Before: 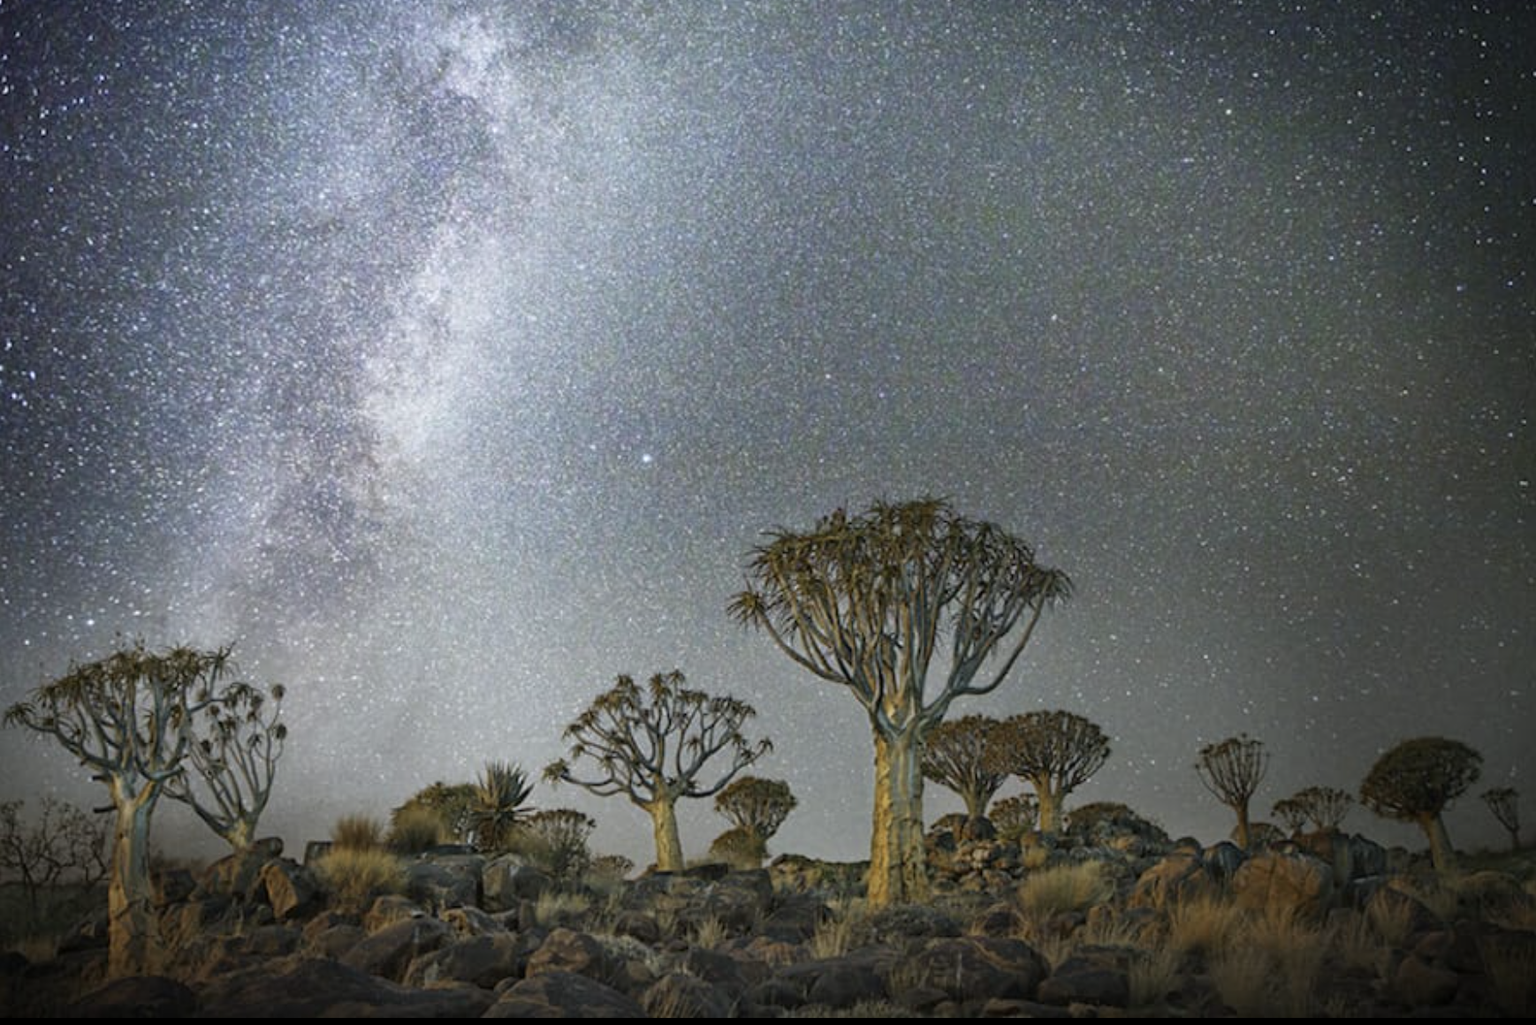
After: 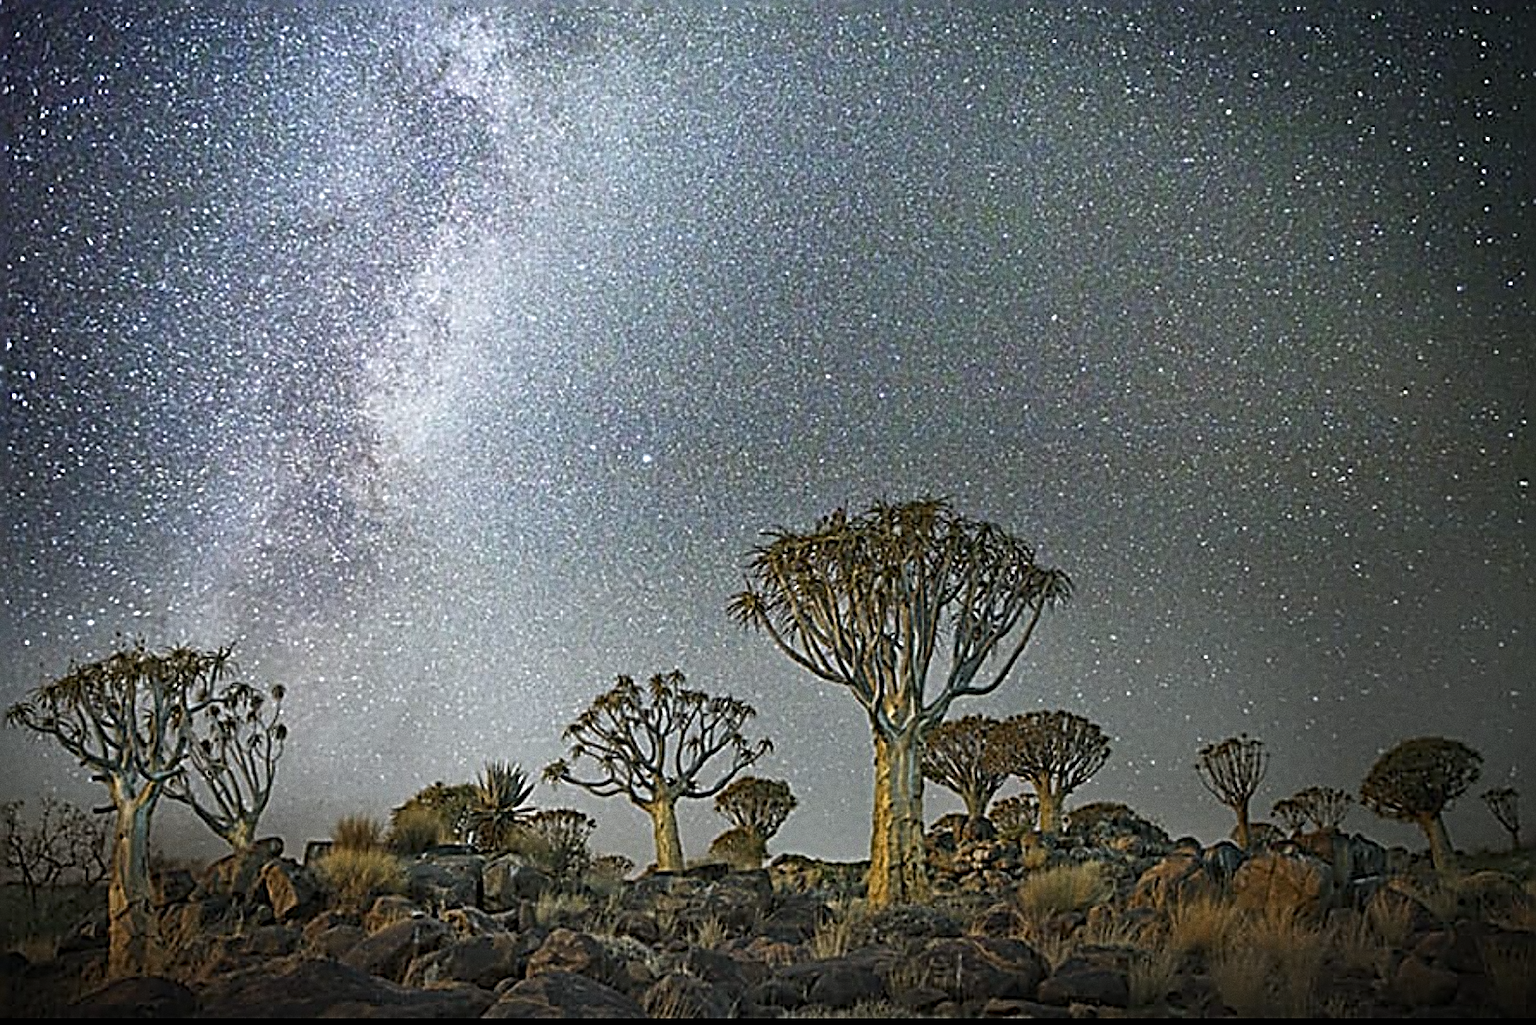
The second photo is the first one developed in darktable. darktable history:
sharpen: radius 3.158, amount 1.731
grain: coarseness 0.09 ISO
